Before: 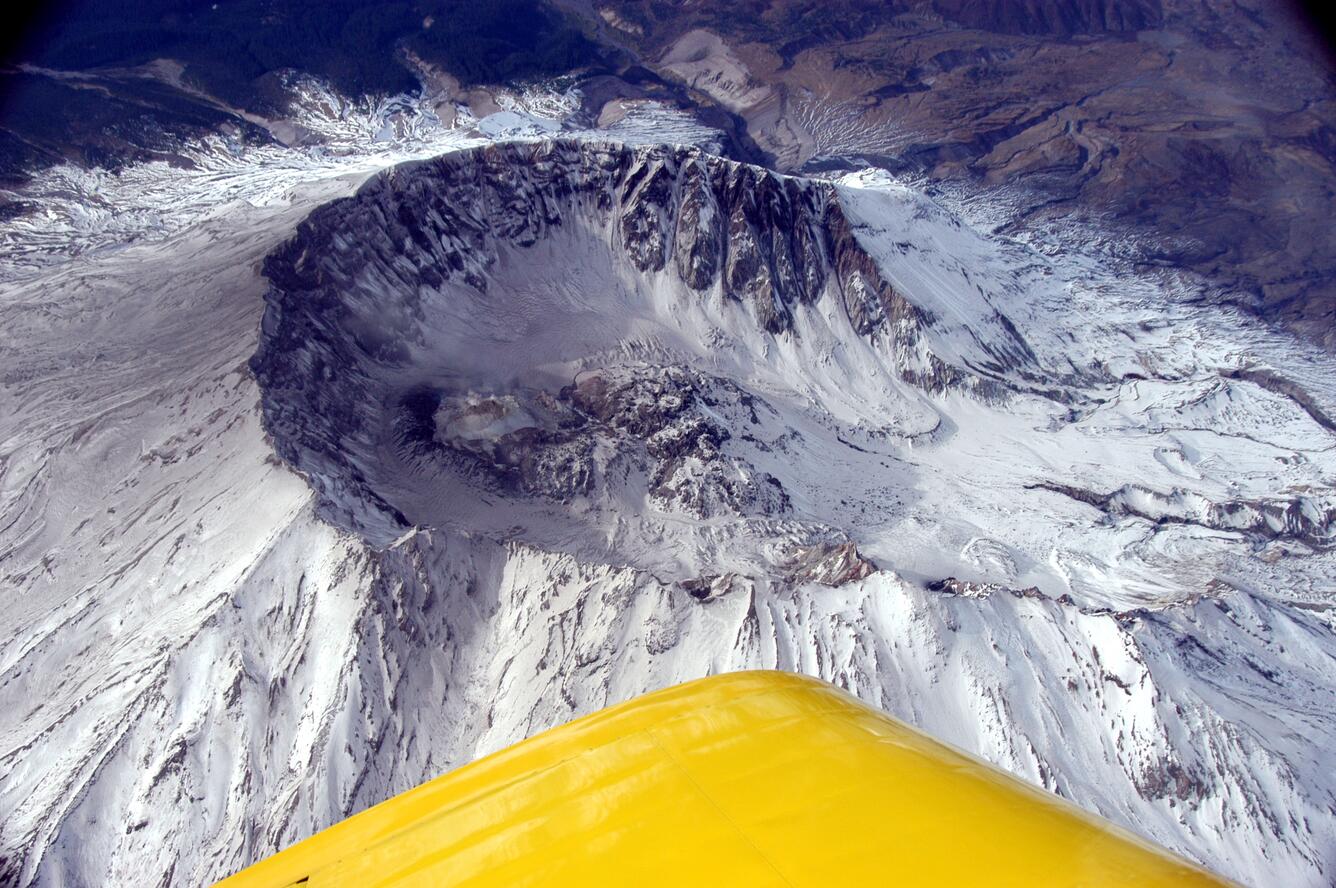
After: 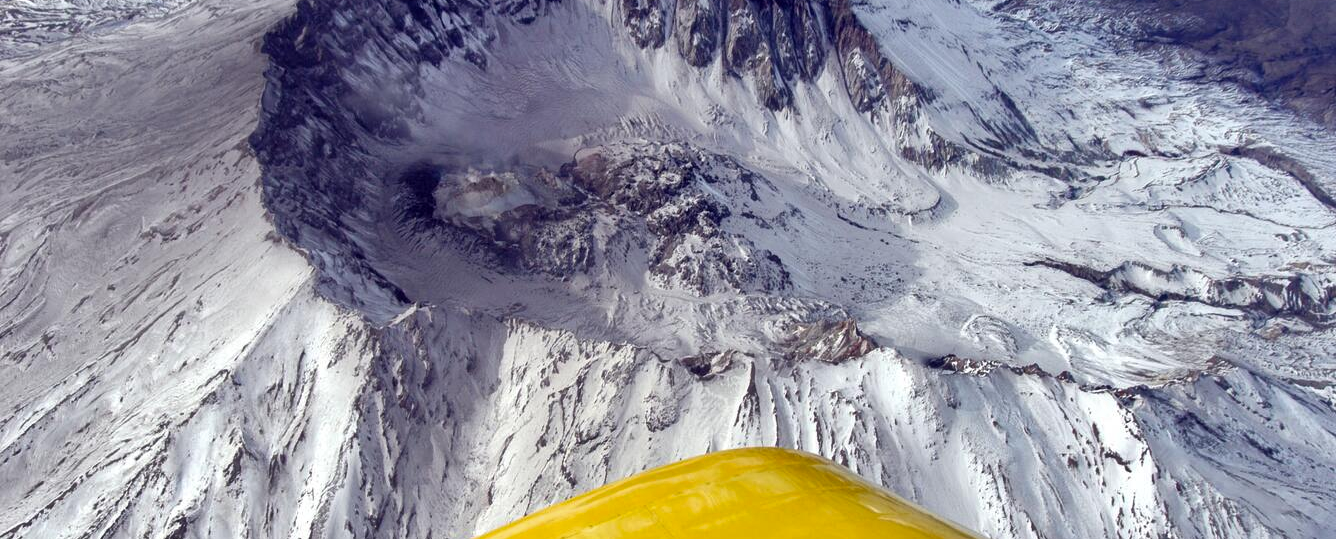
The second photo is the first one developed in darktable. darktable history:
shadows and highlights: low approximation 0.01, soften with gaussian
crop and rotate: top 25.2%, bottom 13.999%
